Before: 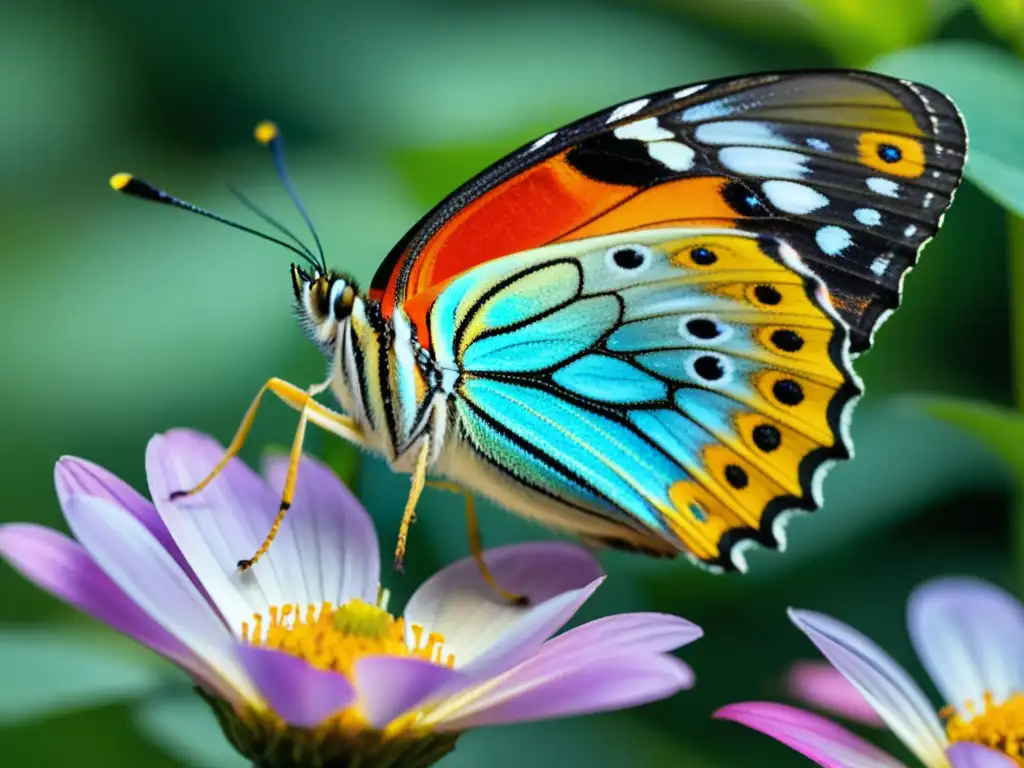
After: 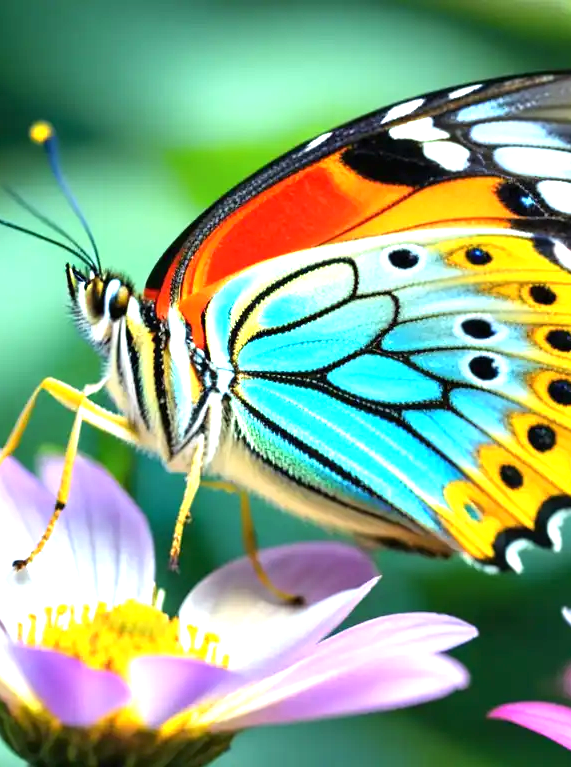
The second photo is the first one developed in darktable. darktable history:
crop: left 22.068%, right 22.164%, bottom 0.003%
exposure: black level correction 0, exposure 1.107 EV, compensate highlight preservation false
